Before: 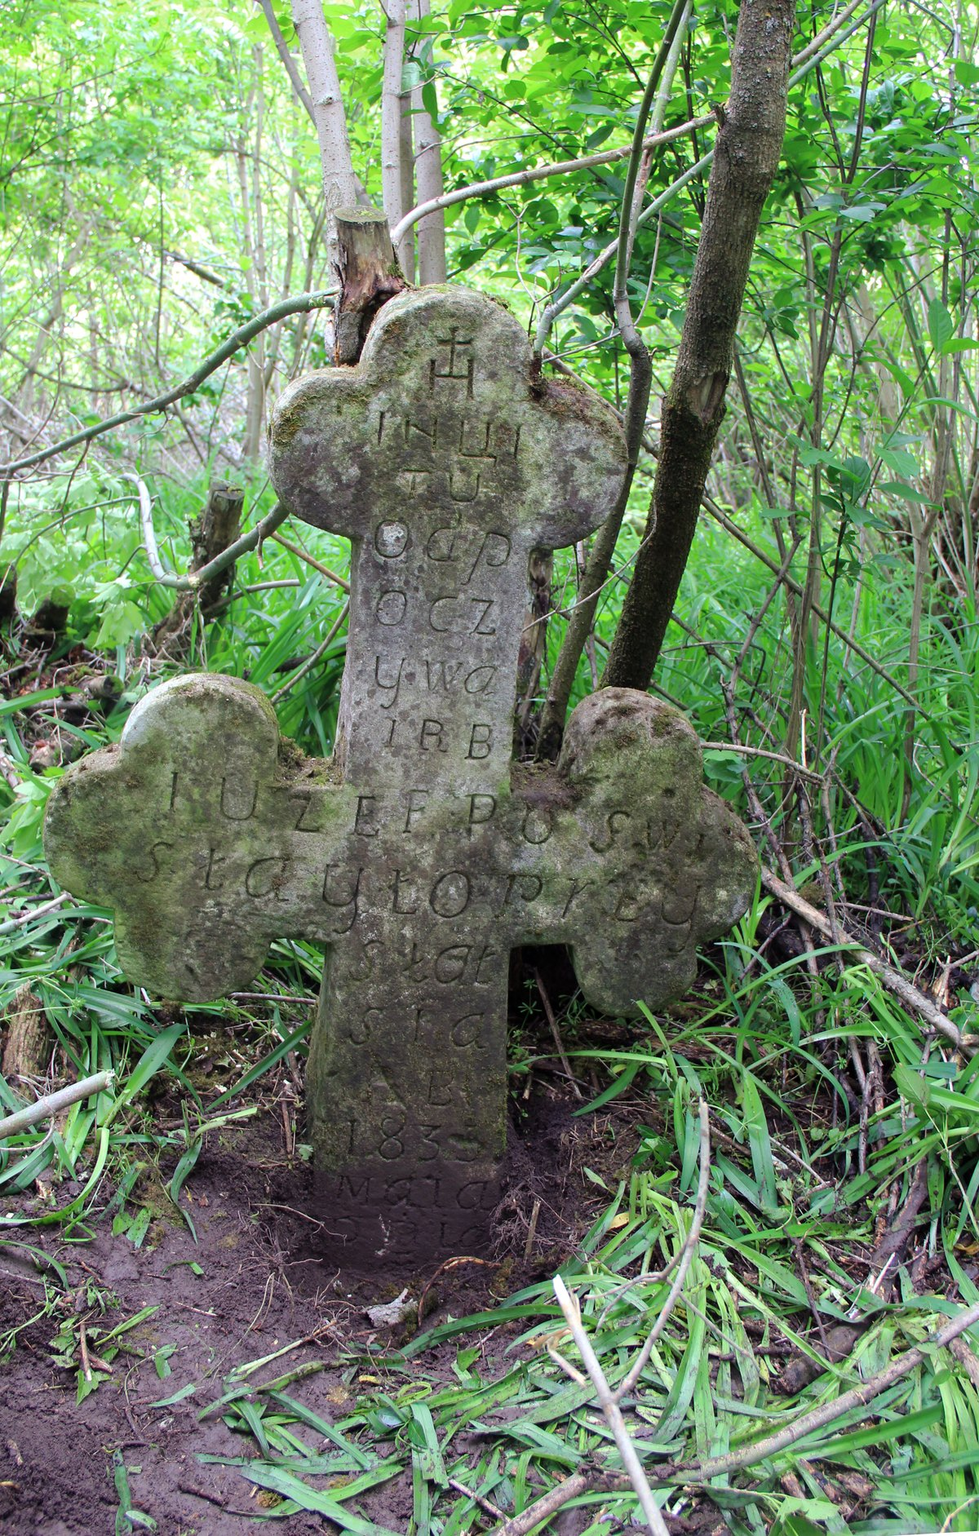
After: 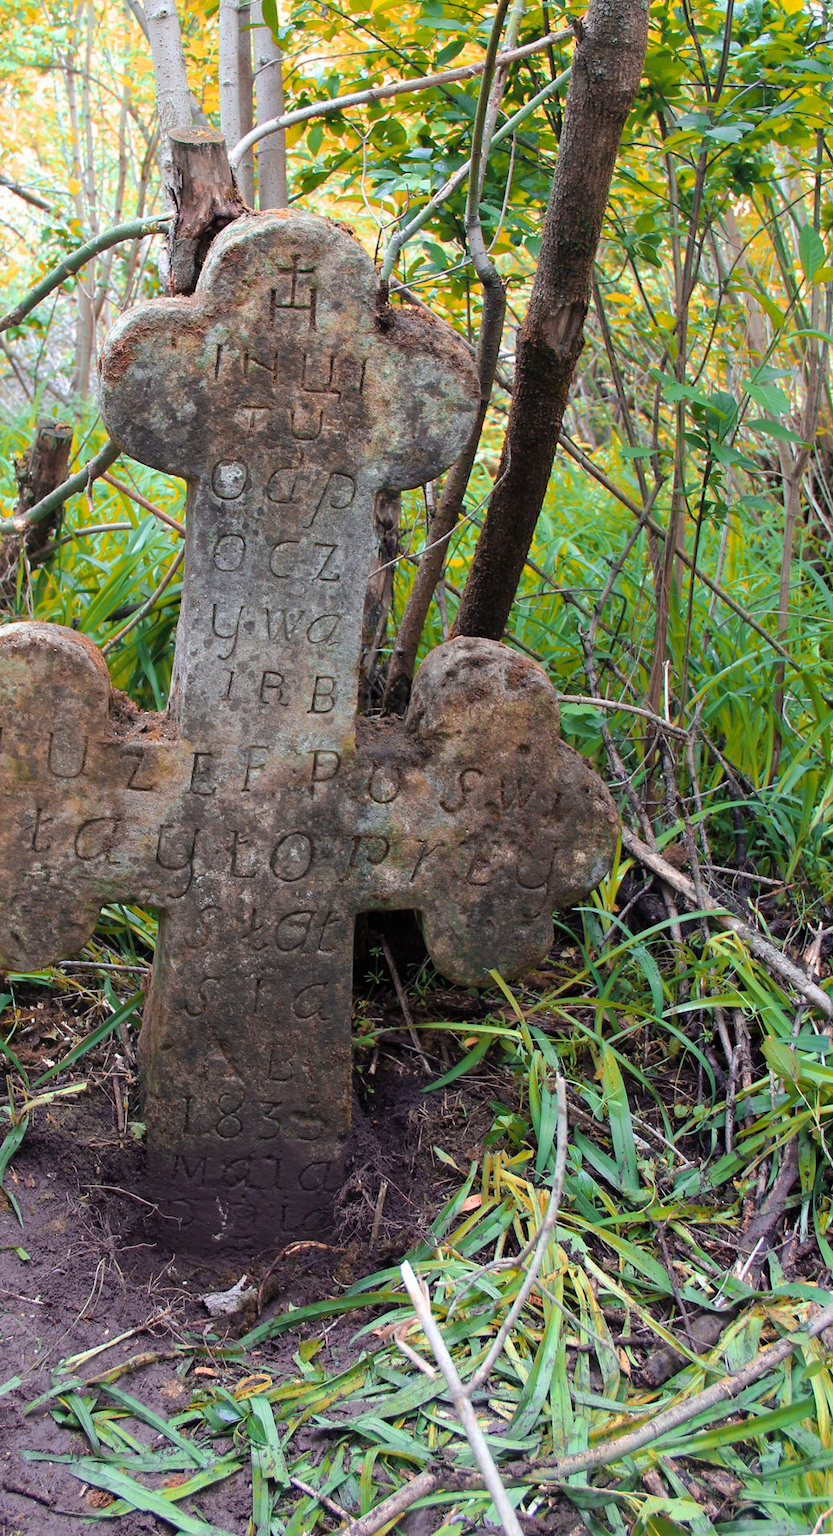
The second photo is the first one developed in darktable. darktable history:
crop and rotate: left 17.959%, top 5.771%, right 1.742%
color zones: curves: ch2 [(0, 0.5) (0.084, 0.497) (0.323, 0.335) (0.4, 0.497) (1, 0.5)], process mode strong
